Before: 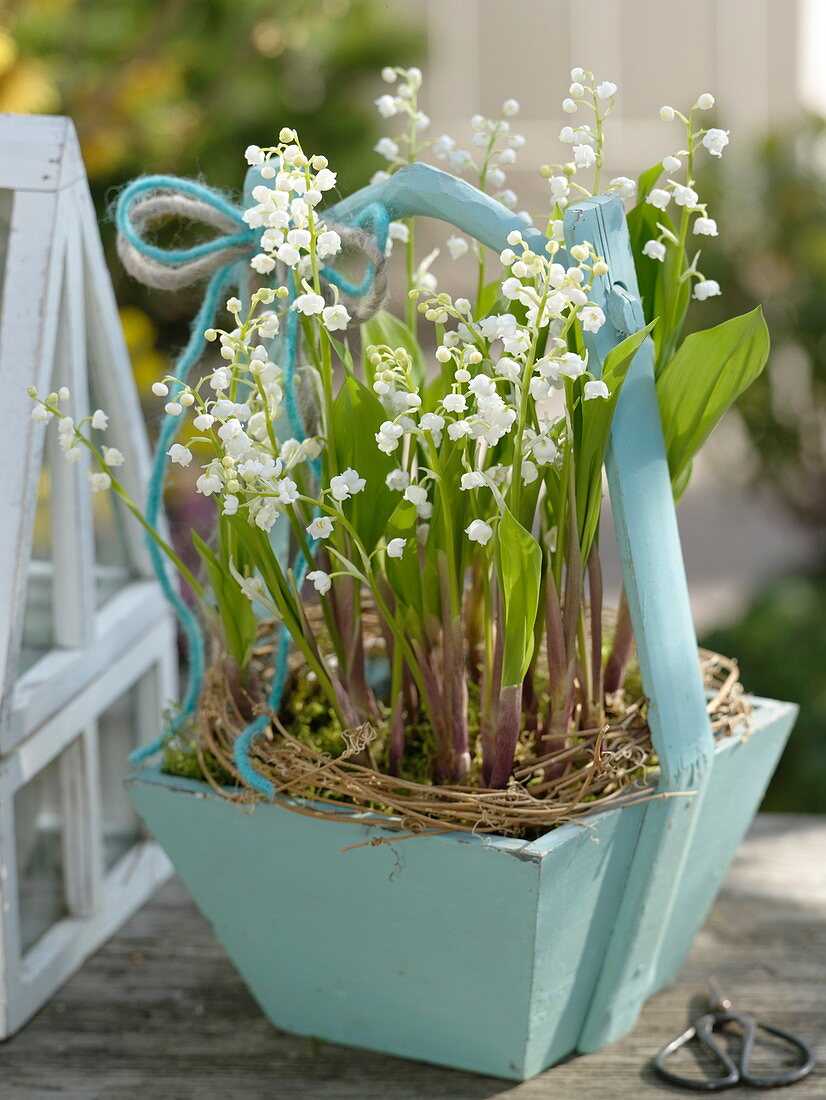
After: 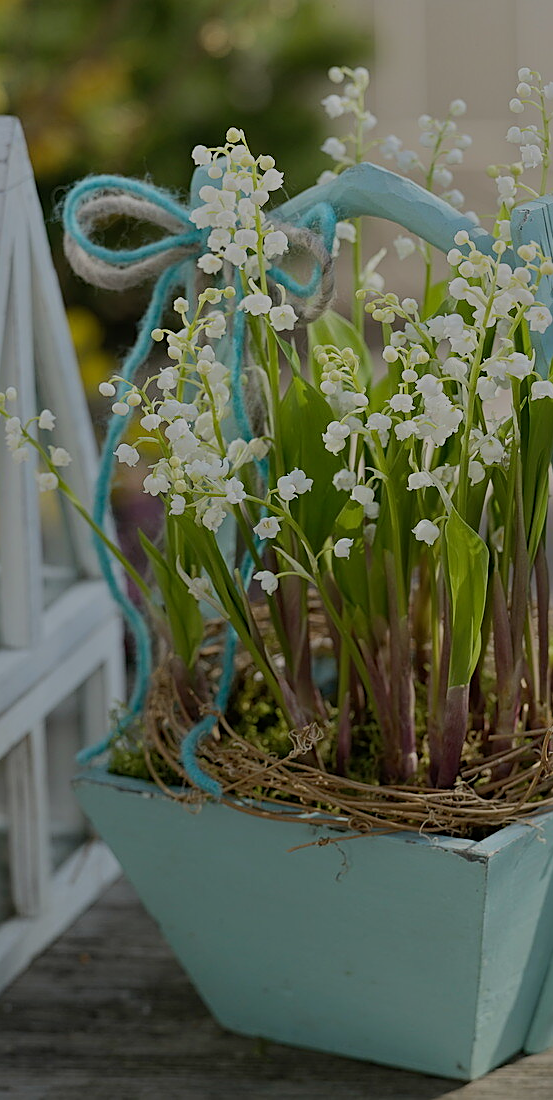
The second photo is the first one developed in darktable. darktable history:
tone equalizer: -8 EV -1.97 EV, -7 EV -1.99 EV, -6 EV -2 EV, -5 EV -1.98 EV, -4 EV -1.99 EV, -3 EV -1.97 EV, -2 EV -2 EV, -1 EV -1.63 EV, +0 EV -1.98 EV
crop and rotate: left 6.444%, right 26.531%
base curve: curves: ch0 [(0, 0) (0.158, 0.273) (0.879, 0.895) (1, 1)]
sharpen: on, module defaults
